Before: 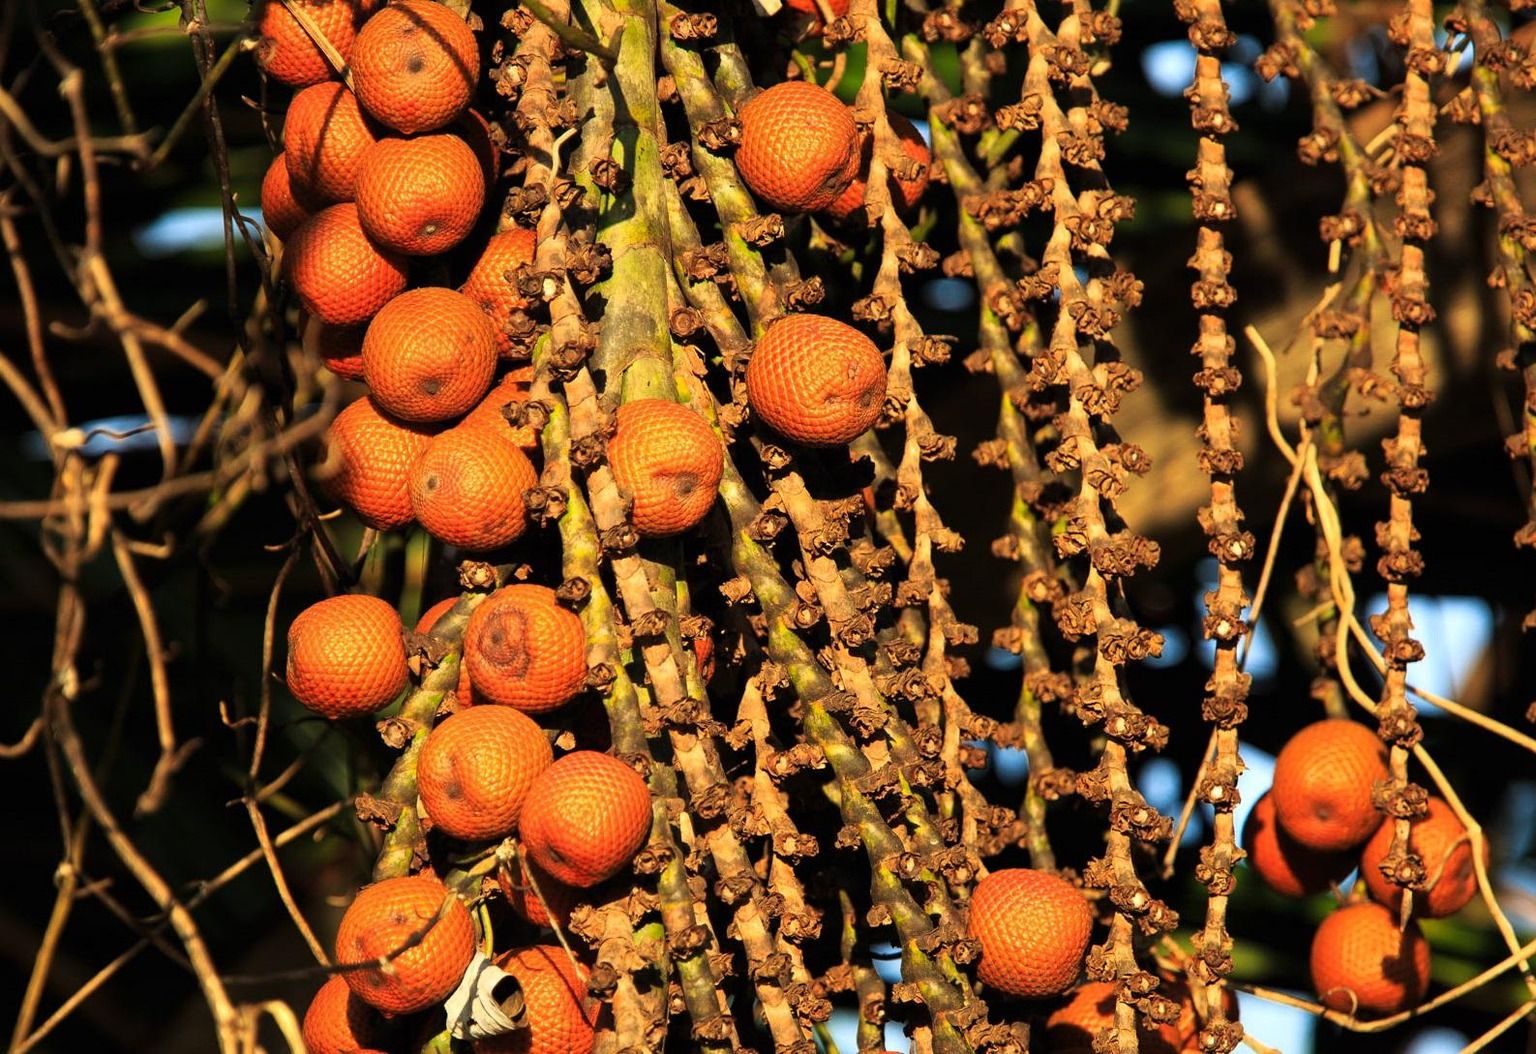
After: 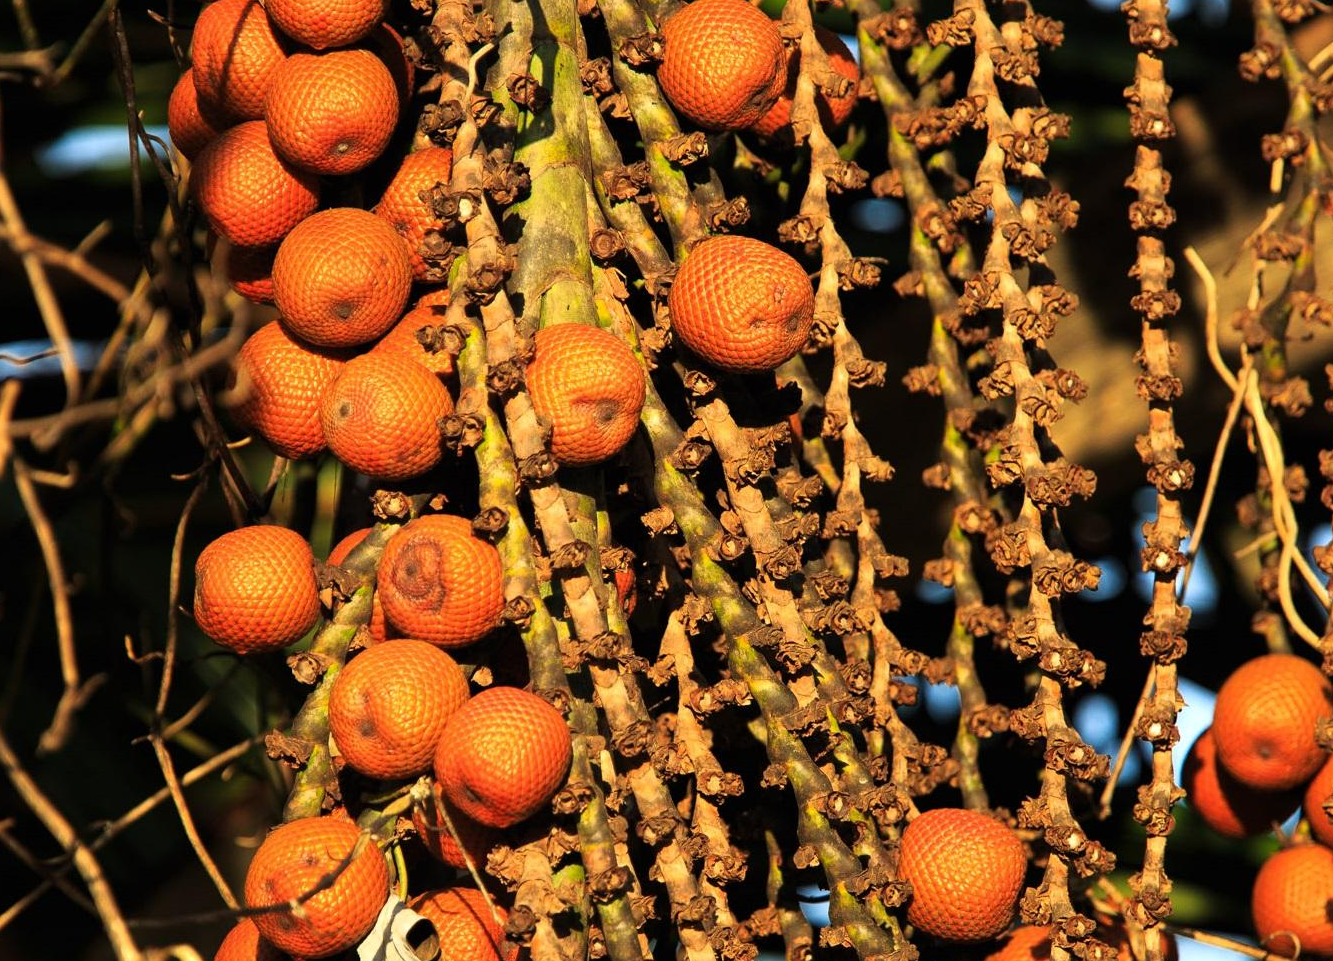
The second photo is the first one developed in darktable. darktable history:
crop: left 6.446%, top 8.188%, right 9.538%, bottom 3.548%
tone equalizer: on, module defaults
